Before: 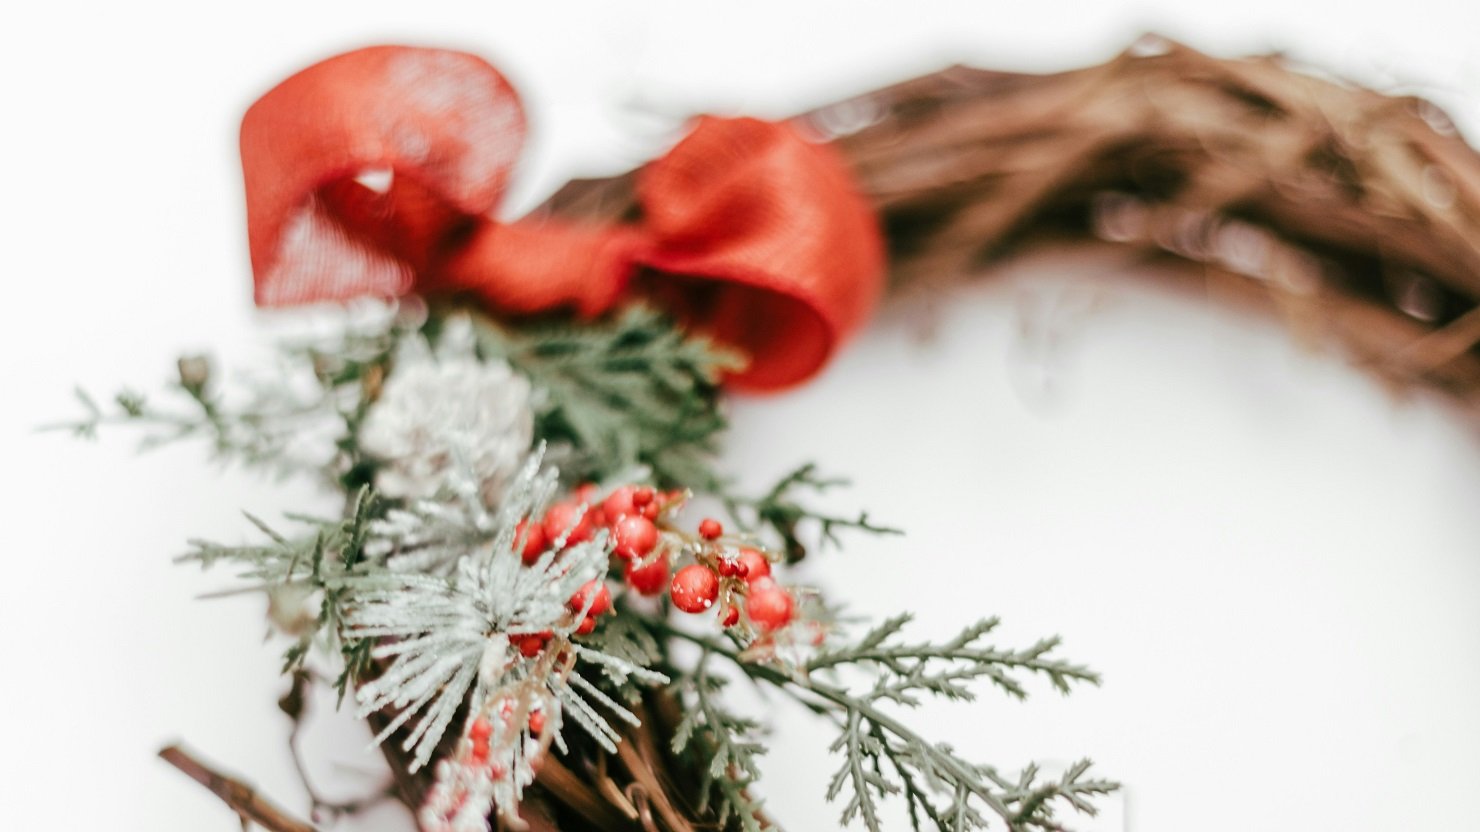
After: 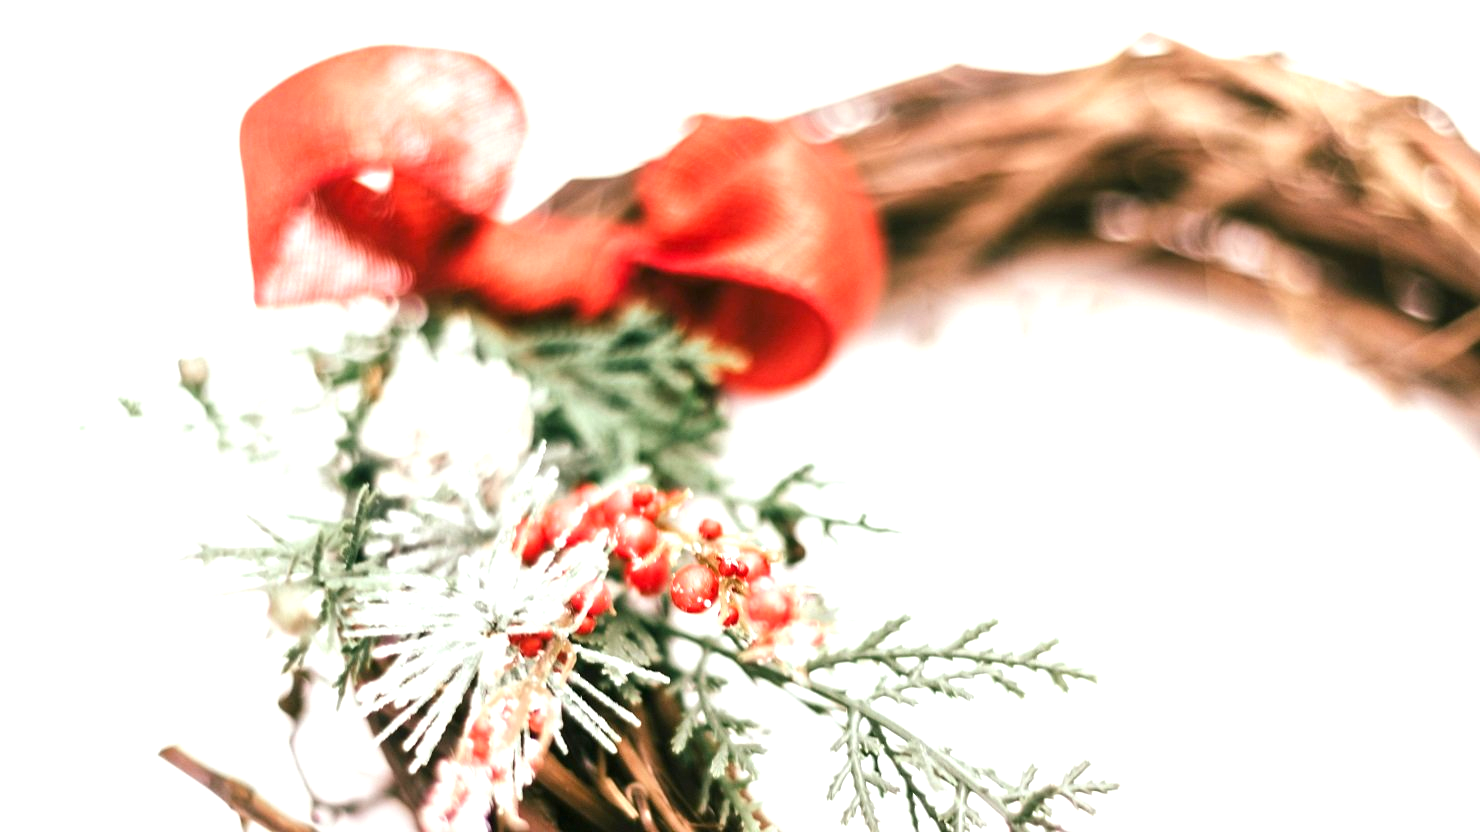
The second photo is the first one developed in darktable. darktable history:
exposure: black level correction 0, exposure 1.106 EV, compensate highlight preservation false
